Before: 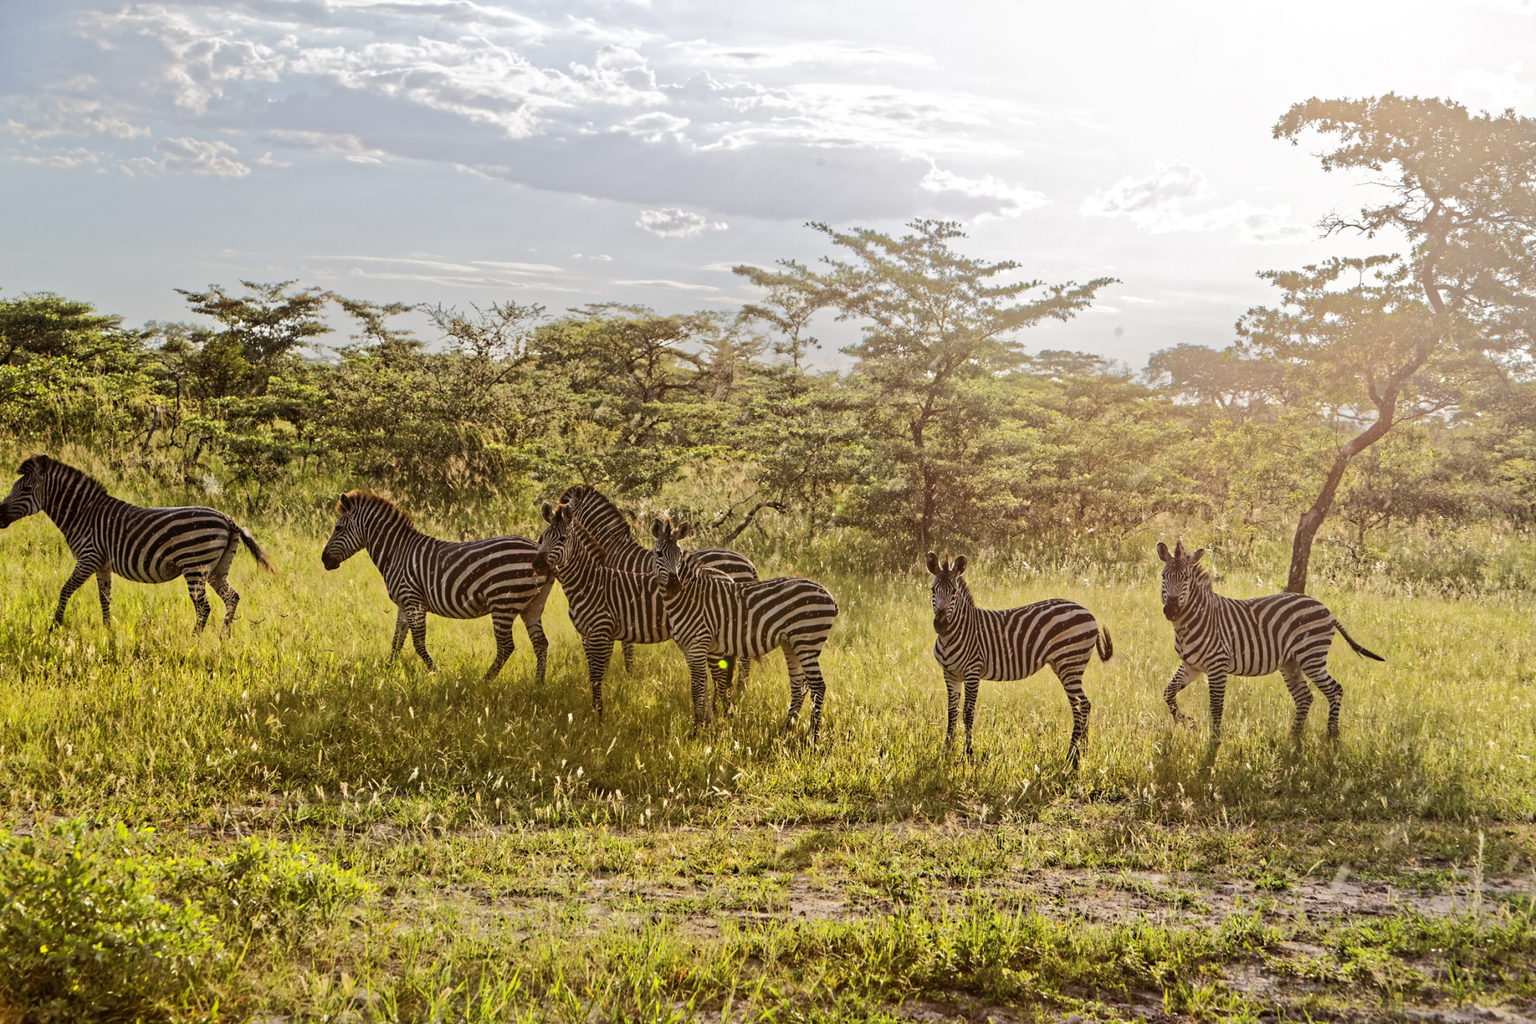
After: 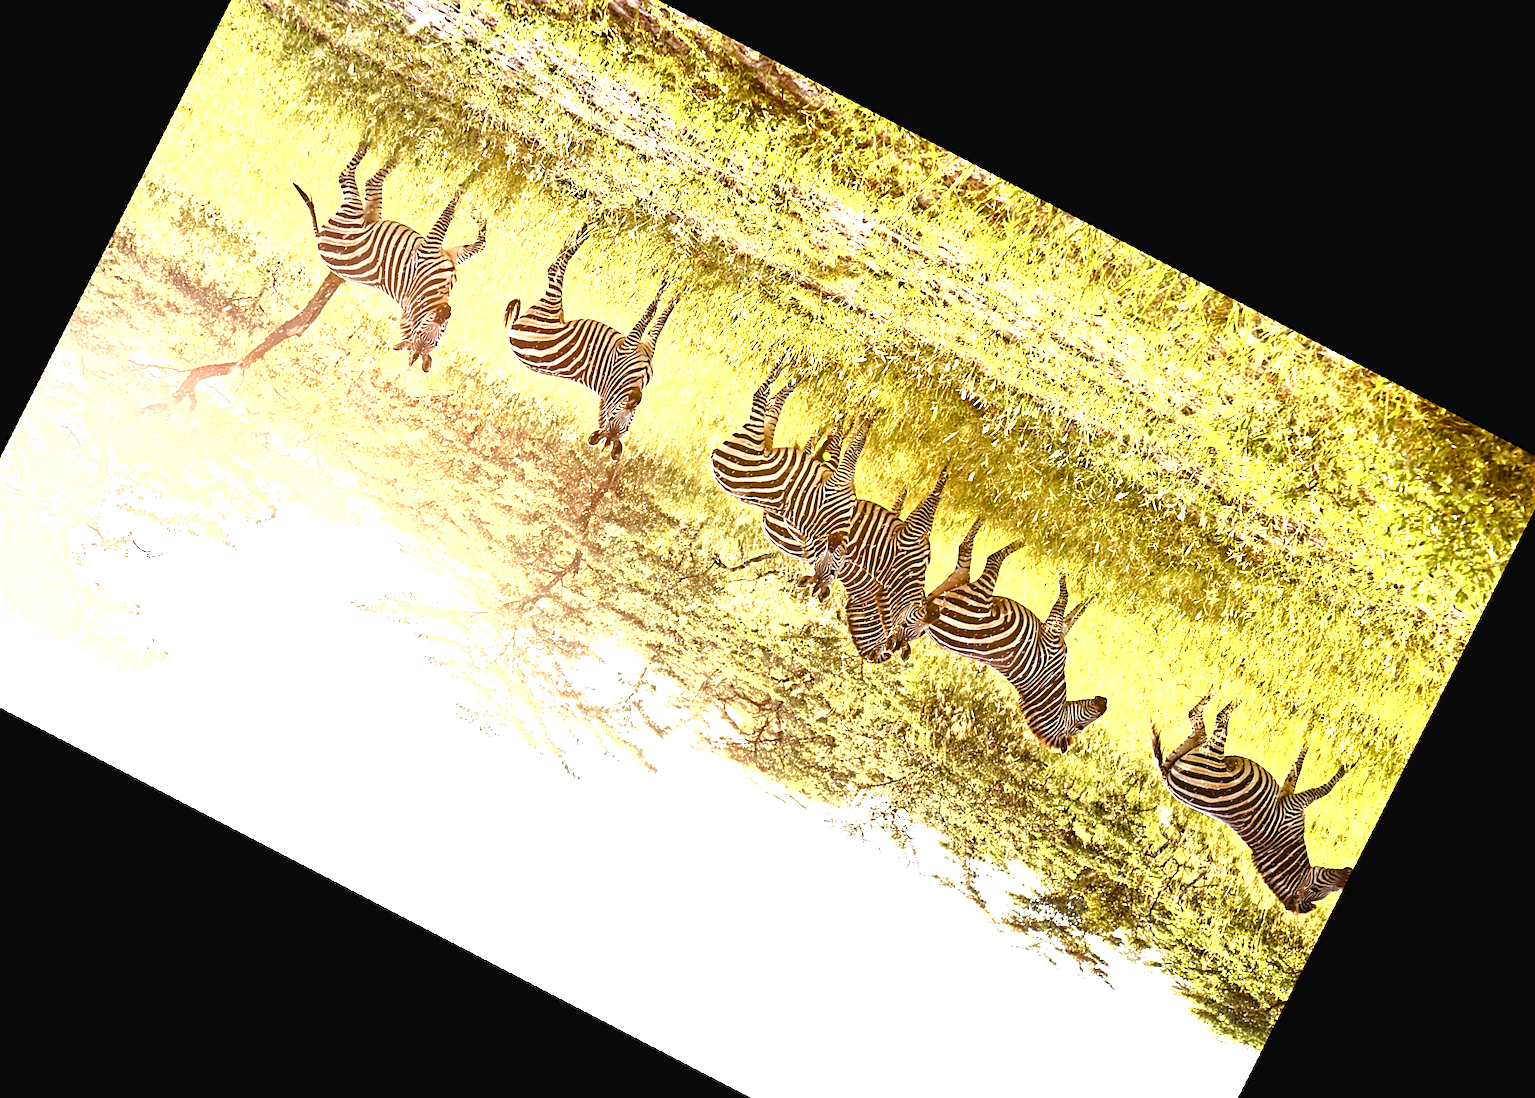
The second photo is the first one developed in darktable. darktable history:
sharpen: on, module defaults
exposure: black level correction 0, exposure 2 EV, compensate highlight preservation false
rotate and perspective: rotation -4.2°, shear 0.006, automatic cropping off
crop and rotate: angle 148.68°, left 9.111%, top 15.603%, right 4.588%, bottom 17.041%
shadows and highlights: shadows 62.66, white point adjustment 0.37, highlights -34.44, compress 83.82%
color balance rgb: perceptual saturation grading › global saturation 20%, perceptual saturation grading › highlights -25%, perceptual saturation grading › shadows 50%
